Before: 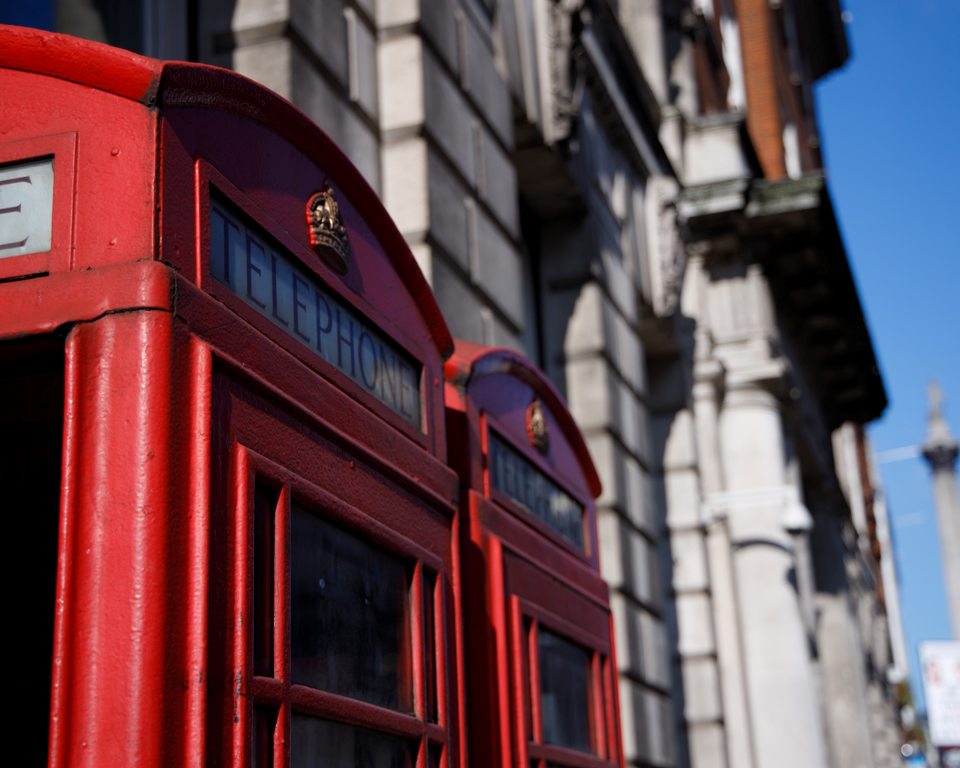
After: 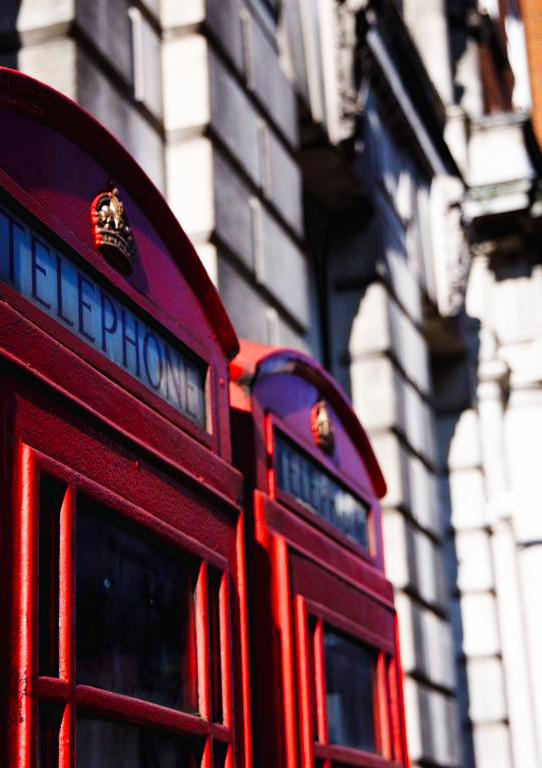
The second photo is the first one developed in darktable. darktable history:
base curve: curves: ch0 [(0, 0.003) (0.001, 0.002) (0.006, 0.004) (0.02, 0.022) (0.048, 0.086) (0.094, 0.234) (0.162, 0.431) (0.258, 0.629) (0.385, 0.8) (0.548, 0.918) (0.751, 0.988) (1, 1)], preserve colors none
crop and rotate: left 22.451%, right 21.056%
